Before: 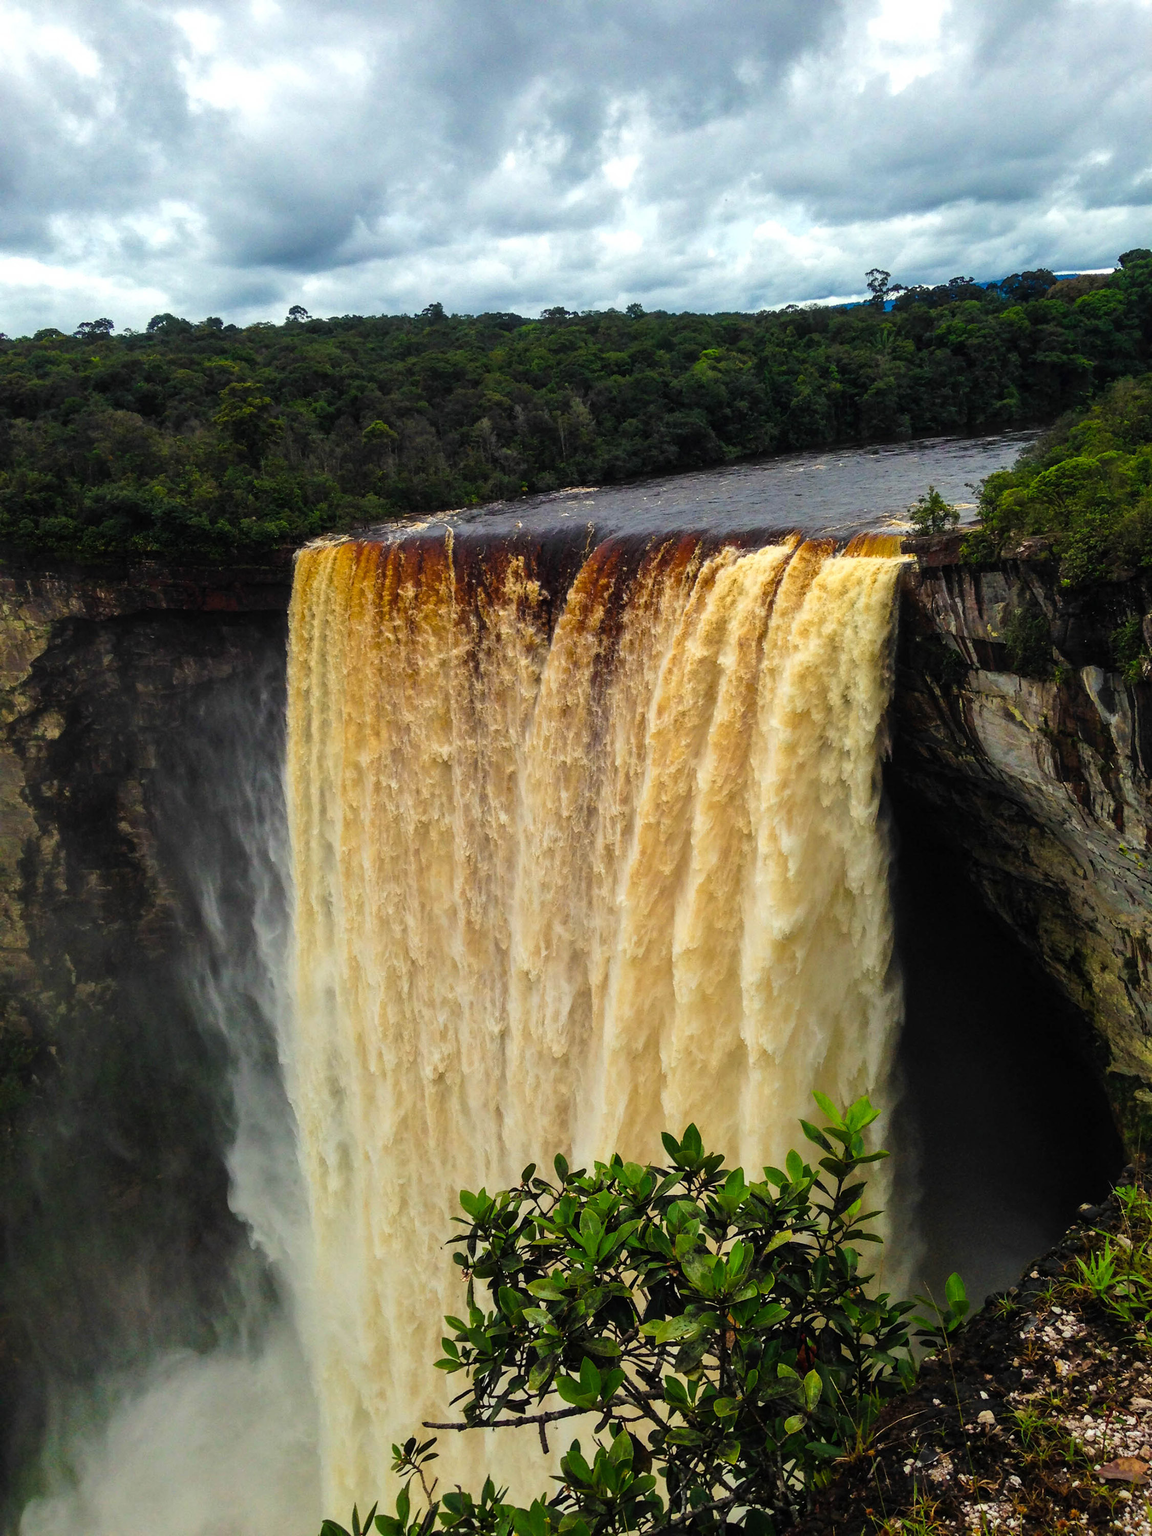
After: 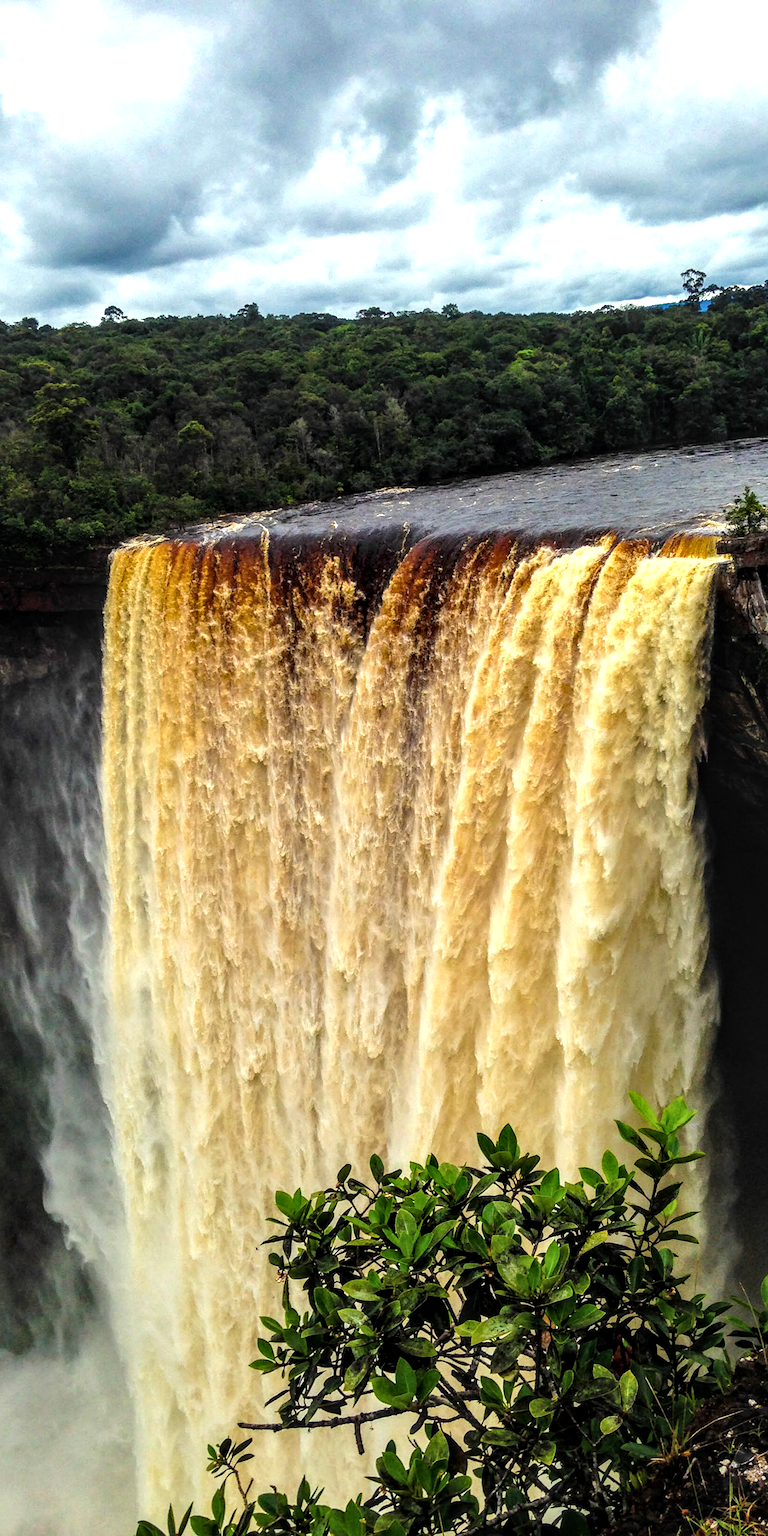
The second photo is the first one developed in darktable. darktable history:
crop and rotate: left 16.047%, right 17.279%
tone equalizer: -8 EV -0.416 EV, -7 EV -0.406 EV, -6 EV -0.323 EV, -5 EV -0.233 EV, -3 EV 0.223 EV, -2 EV 0.332 EV, -1 EV 0.41 EV, +0 EV 0.429 EV
local contrast: detail 142%
